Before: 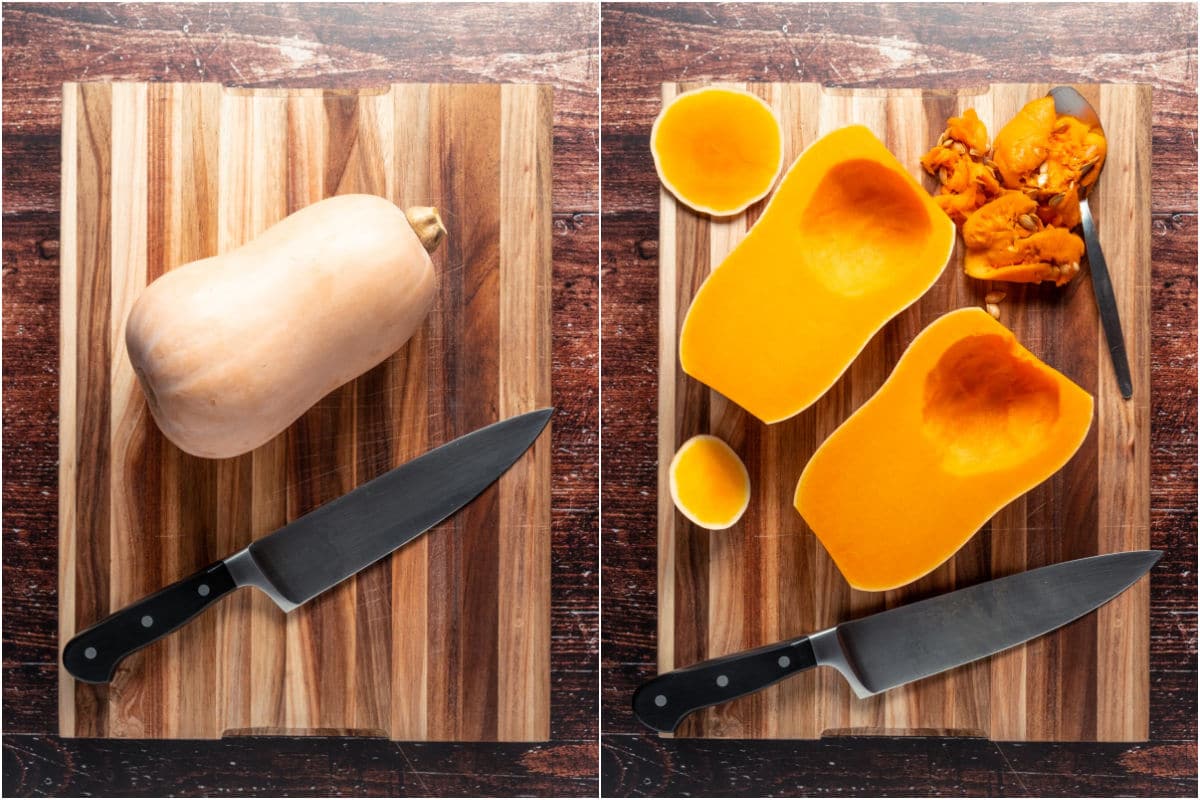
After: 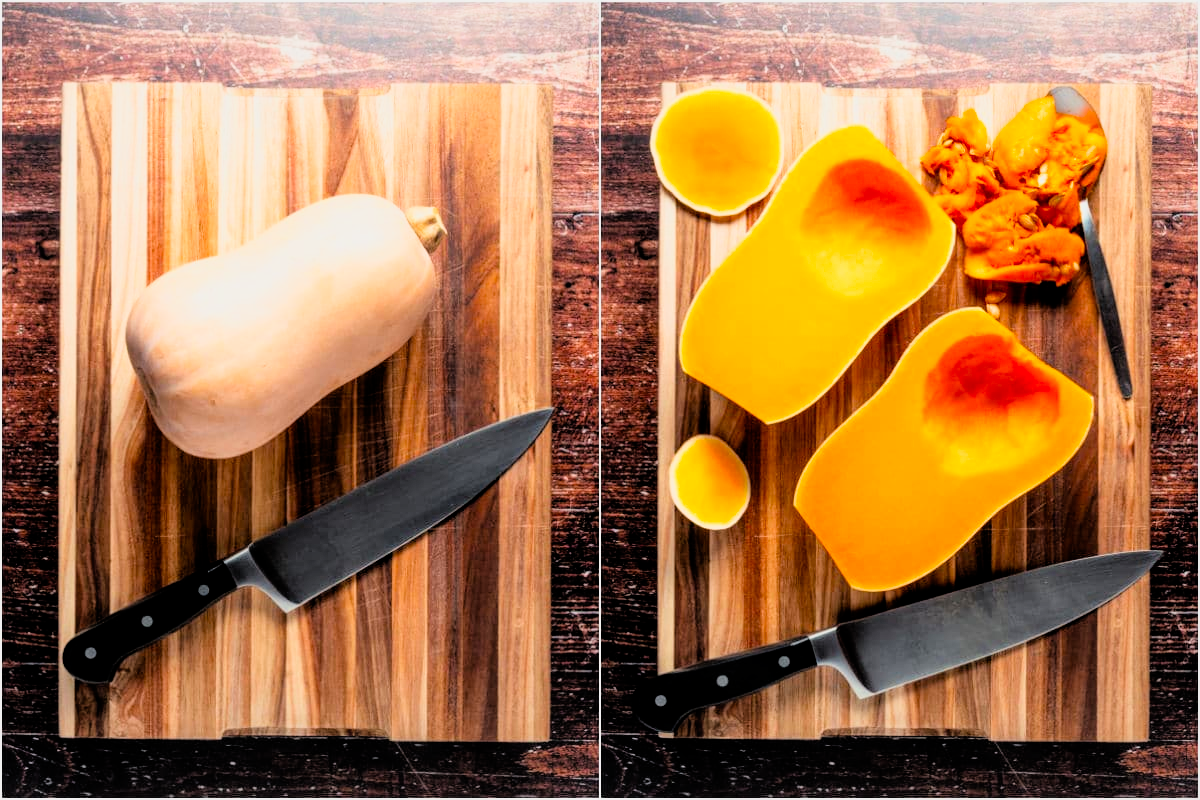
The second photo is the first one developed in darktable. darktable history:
tone equalizer: -8 EV -0.717 EV, -7 EV -0.705 EV, -6 EV -0.591 EV, -5 EV -0.386 EV, -3 EV 0.396 EV, -2 EV 0.6 EV, -1 EV 0.678 EV, +0 EV 0.754 EV
filmic rgb: black relative exposure -7.75 EV, white relative exposure 4.4 EV, target black luminance 0%, hardness 3.75, latitude 50.84%, contrast 1.073, highlights saturation mix 9.37%, shadows ↔ highlights balance -0.252%, preserve chrominance RGB euclidean norm, color science v5 (2021), contrast in shadows safe, contrast in highlights safe
